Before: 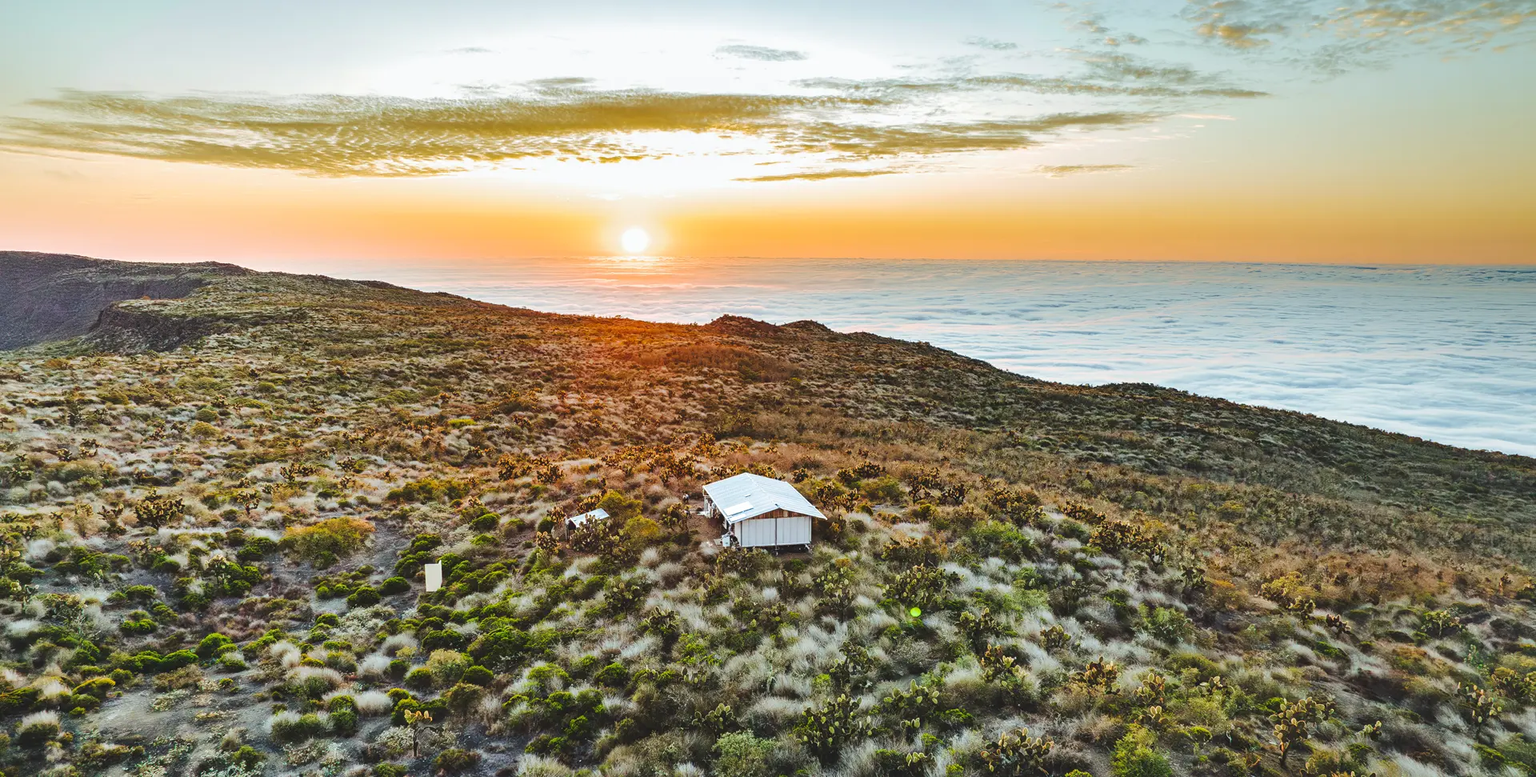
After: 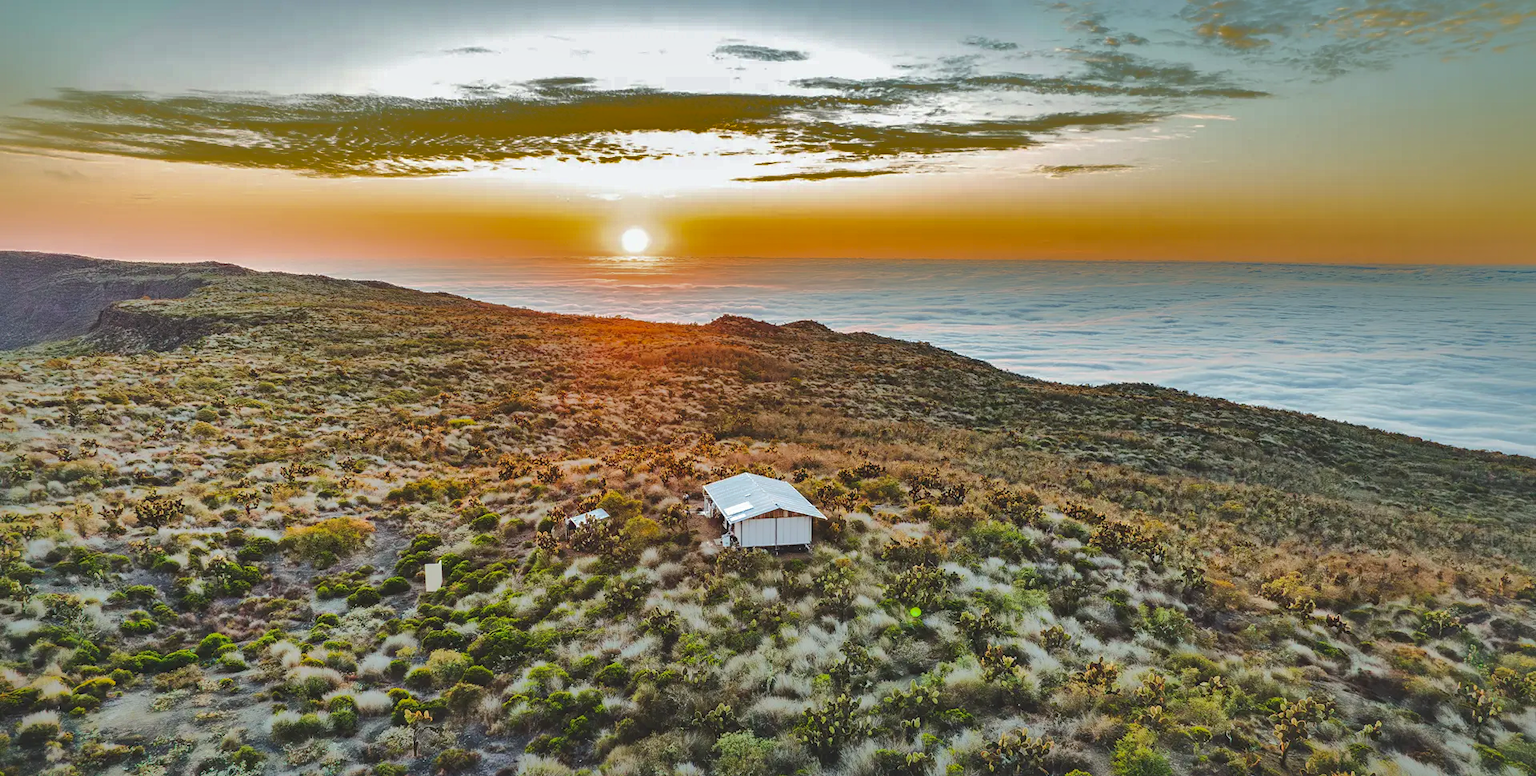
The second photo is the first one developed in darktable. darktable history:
shadows and highlights: shadows 38.92, highlights -74.89
